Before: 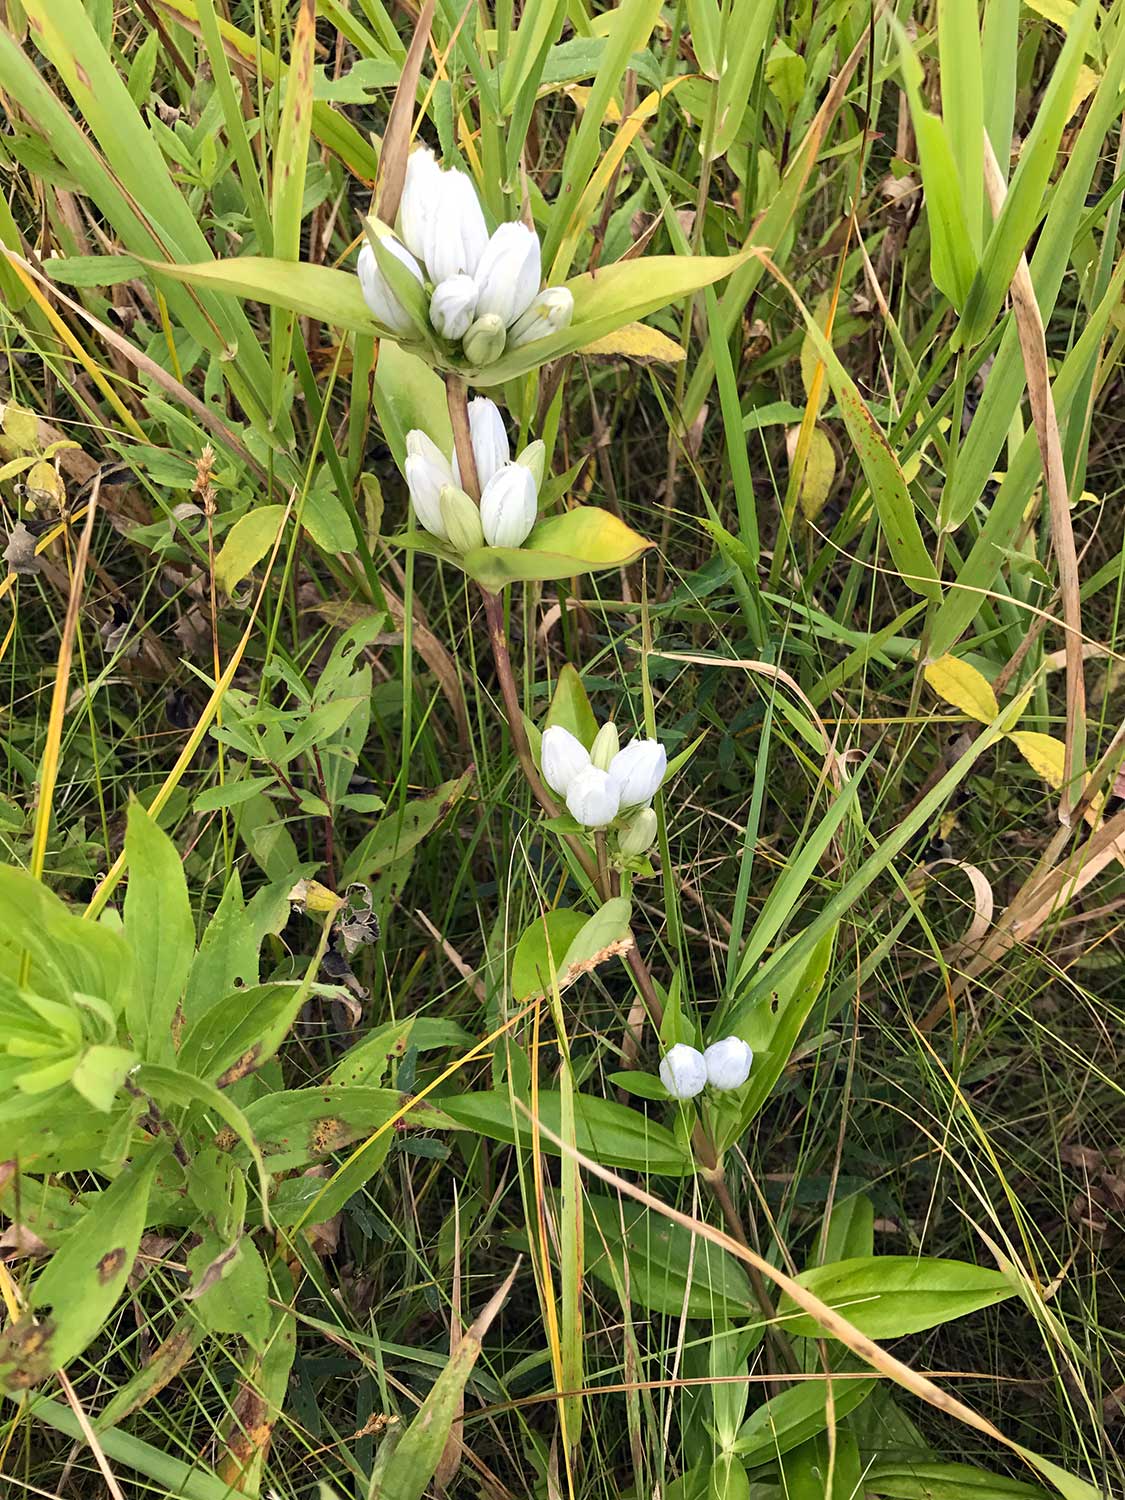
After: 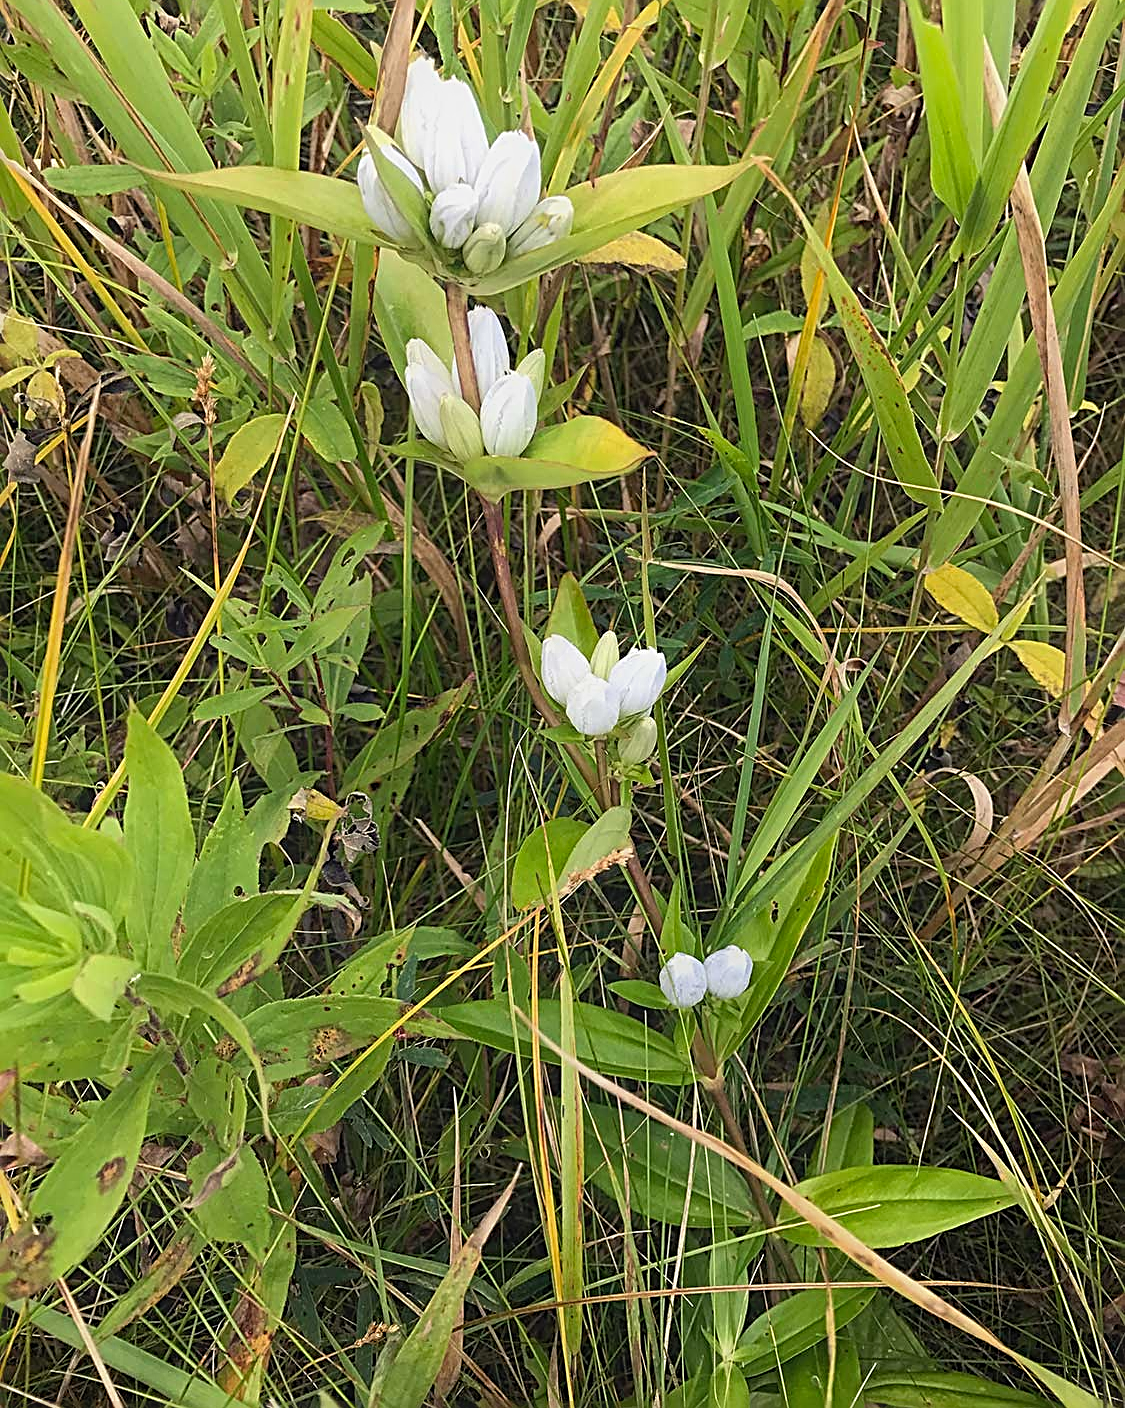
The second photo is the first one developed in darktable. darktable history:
exposure: black level correction 0.001, compensate exposure bias true, compensate highlight preservation false
sharpen: radius 2.586, amount 0.681
contrast equalizer: y [[0.439, 0.44, 0.442, 0.457, 0.493, 0.498], [0.5 ×6], [0.5 ×6], [0 ×6], [0 ×6]]
crop and rotate: top 6.108%
levels: black 0.013%
